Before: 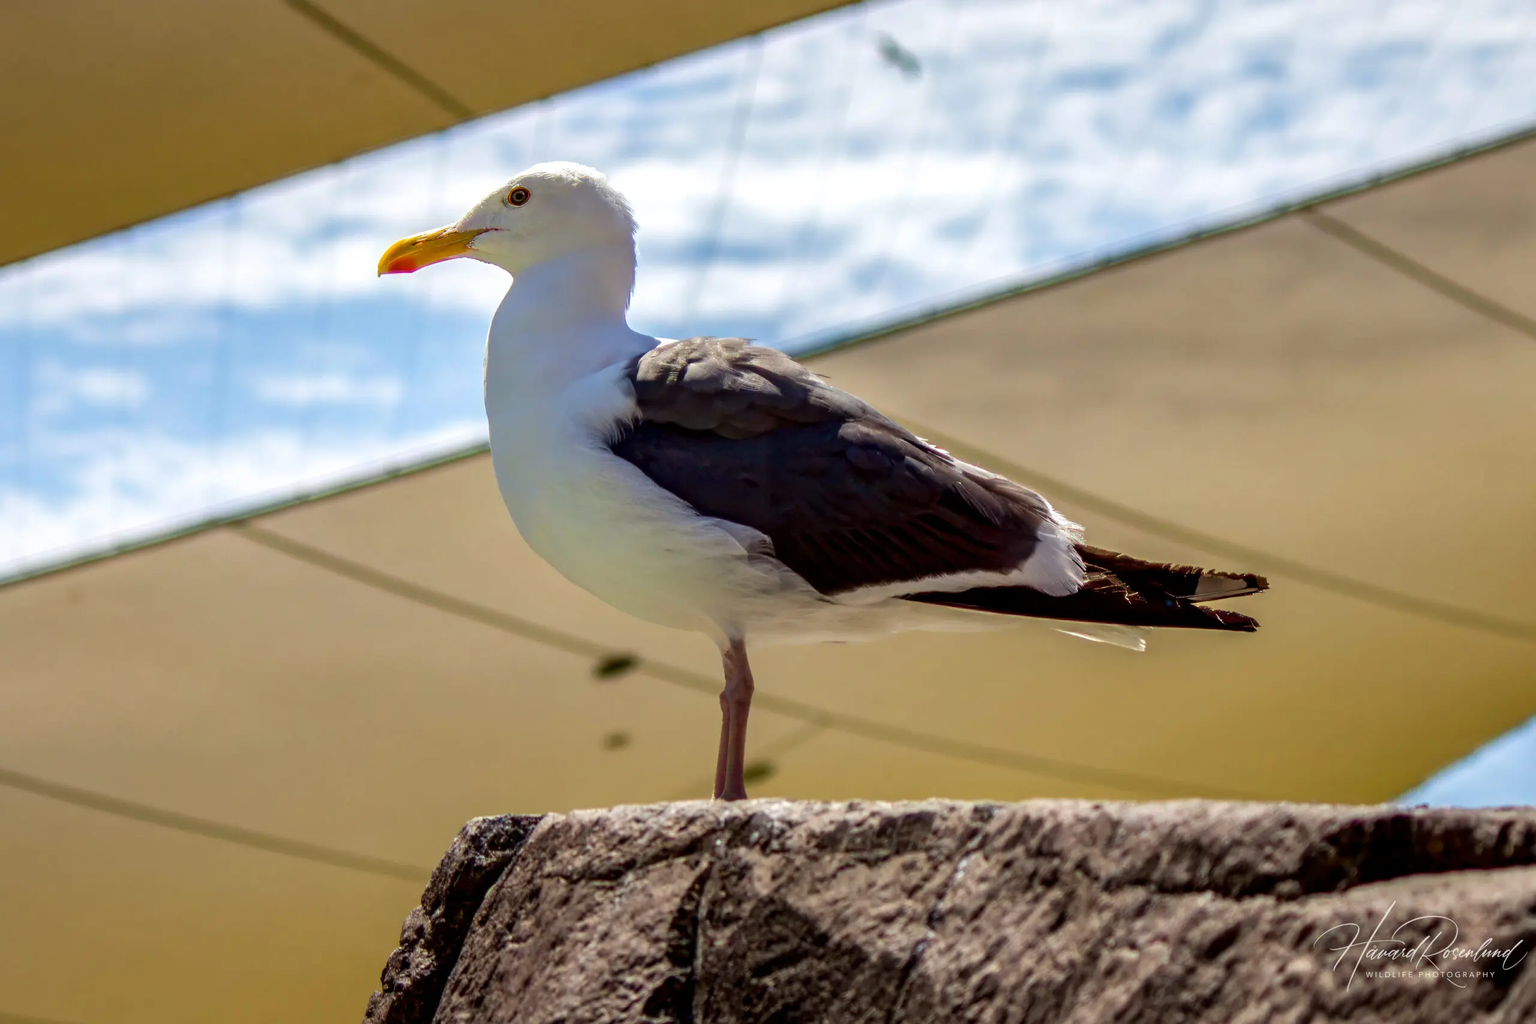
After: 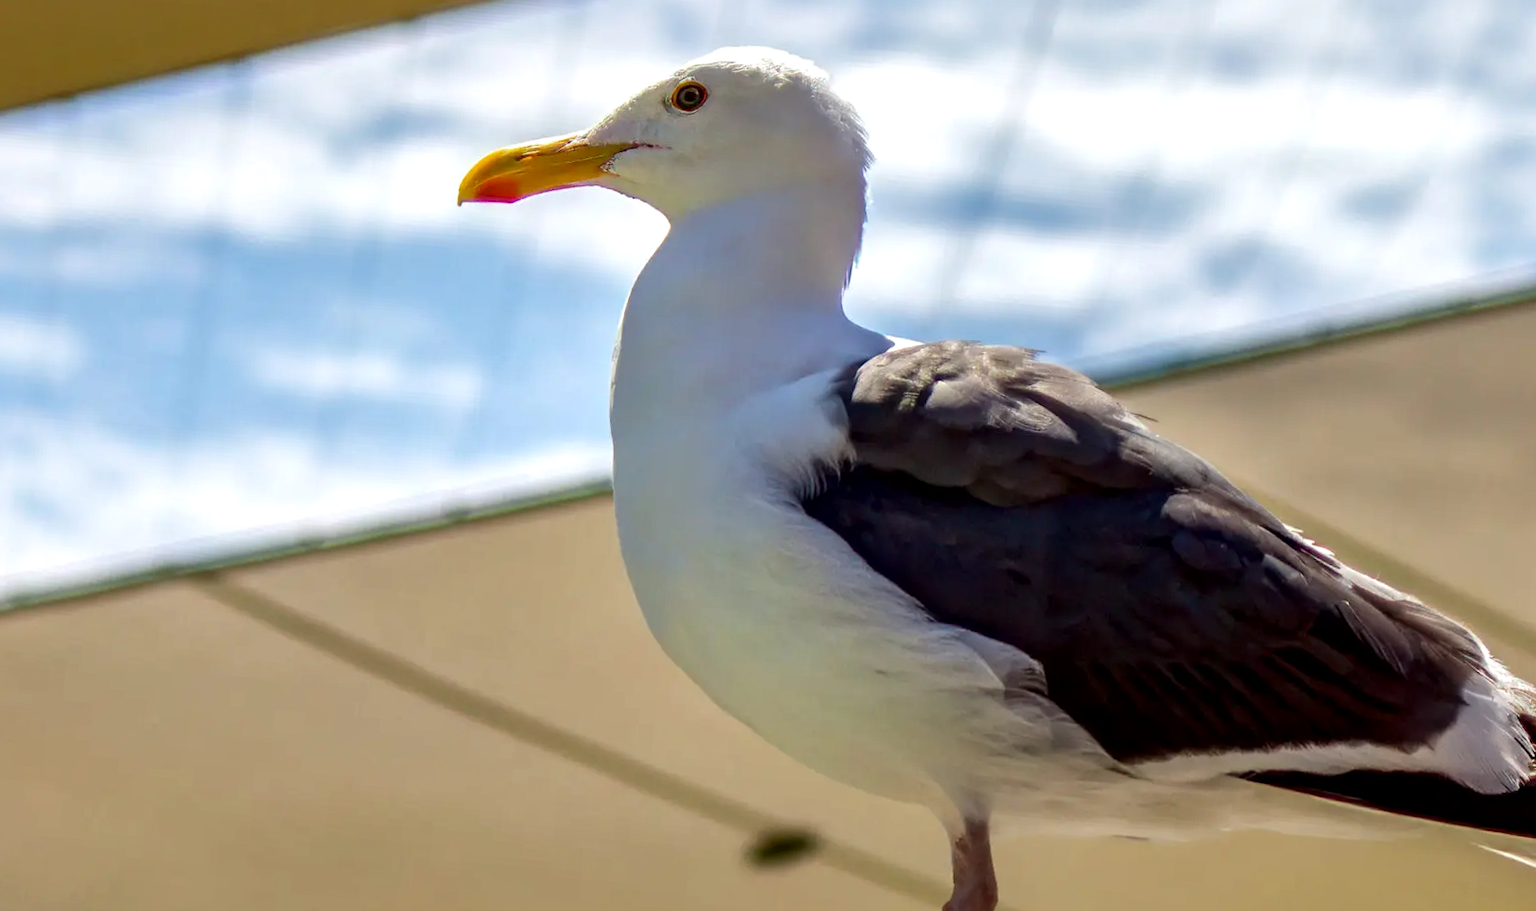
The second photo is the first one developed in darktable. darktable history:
local contrast: mode bilateral grid, contrast 20, coarseness 50, detail 129%, midtone range 0.2
crop and rotate: angle -4.58°, left 2.031%, top 6.888%, right 27.228%, bottom 30.065%
